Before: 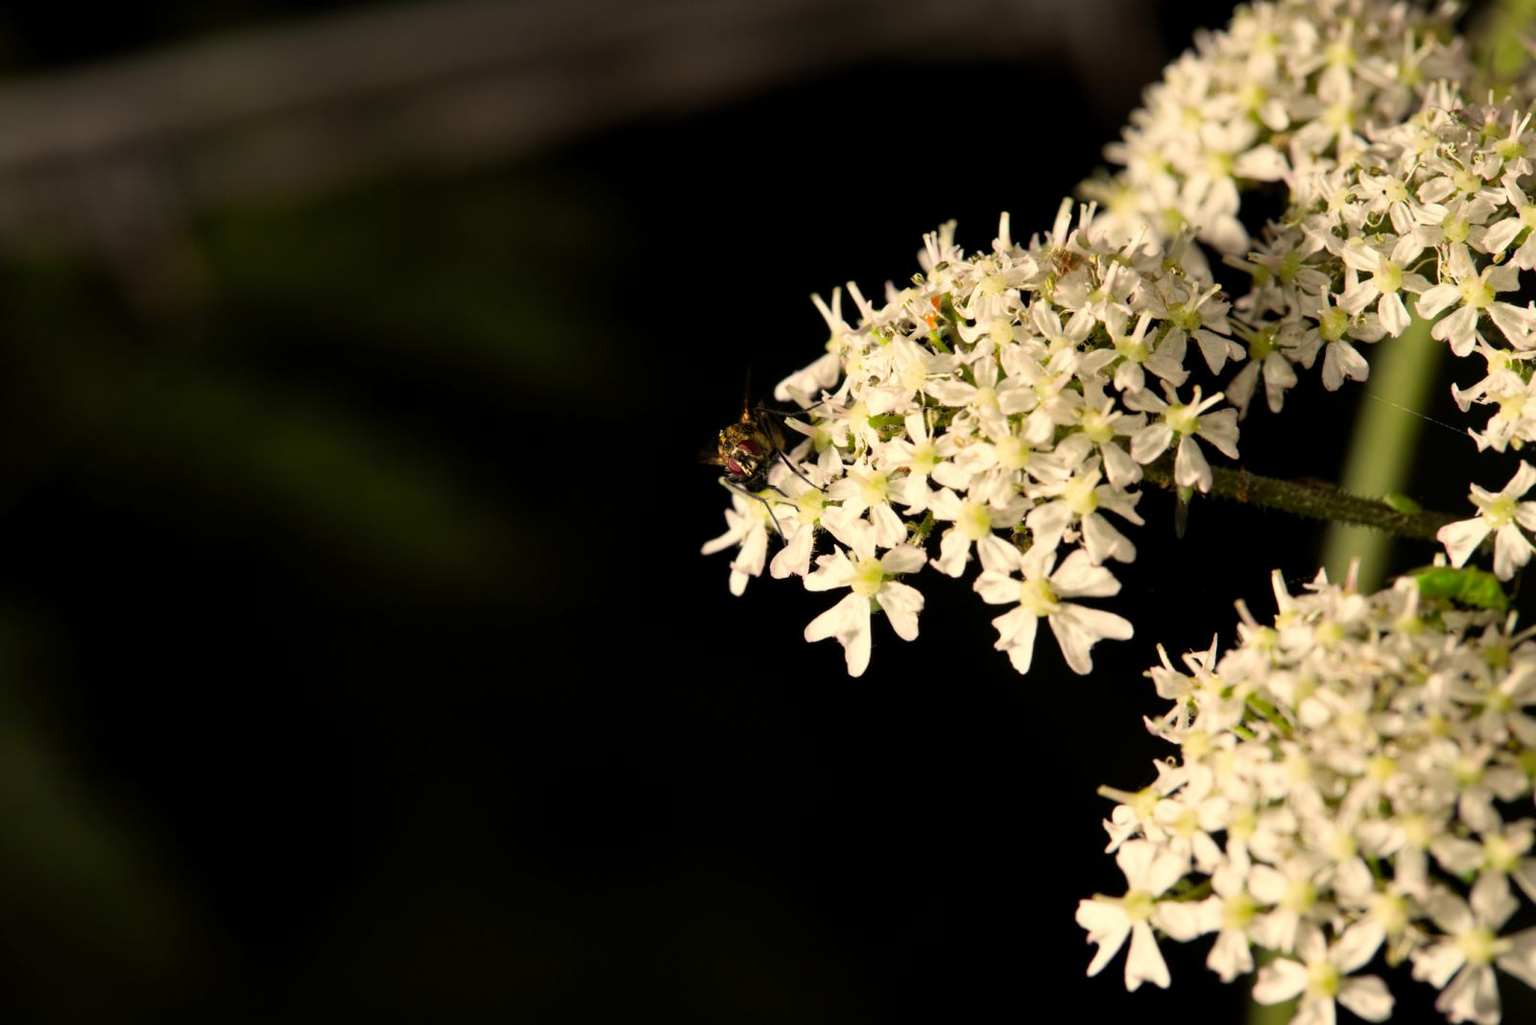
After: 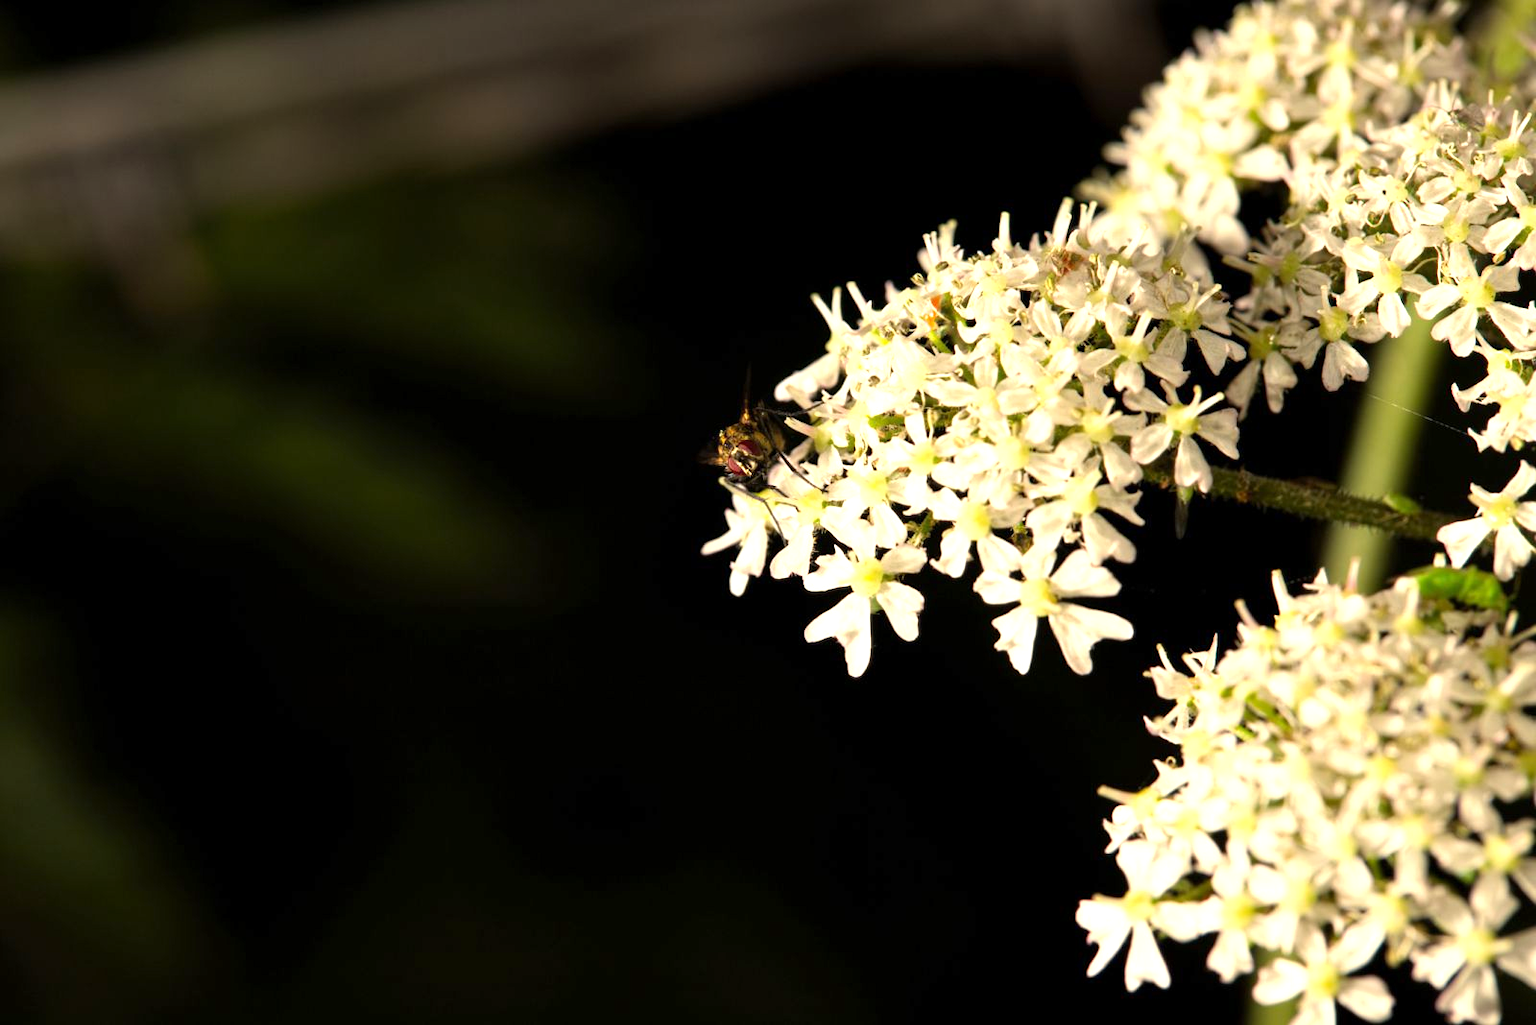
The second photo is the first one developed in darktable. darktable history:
exposure: exposure 0.695 EV, compensate highlight preservation false
